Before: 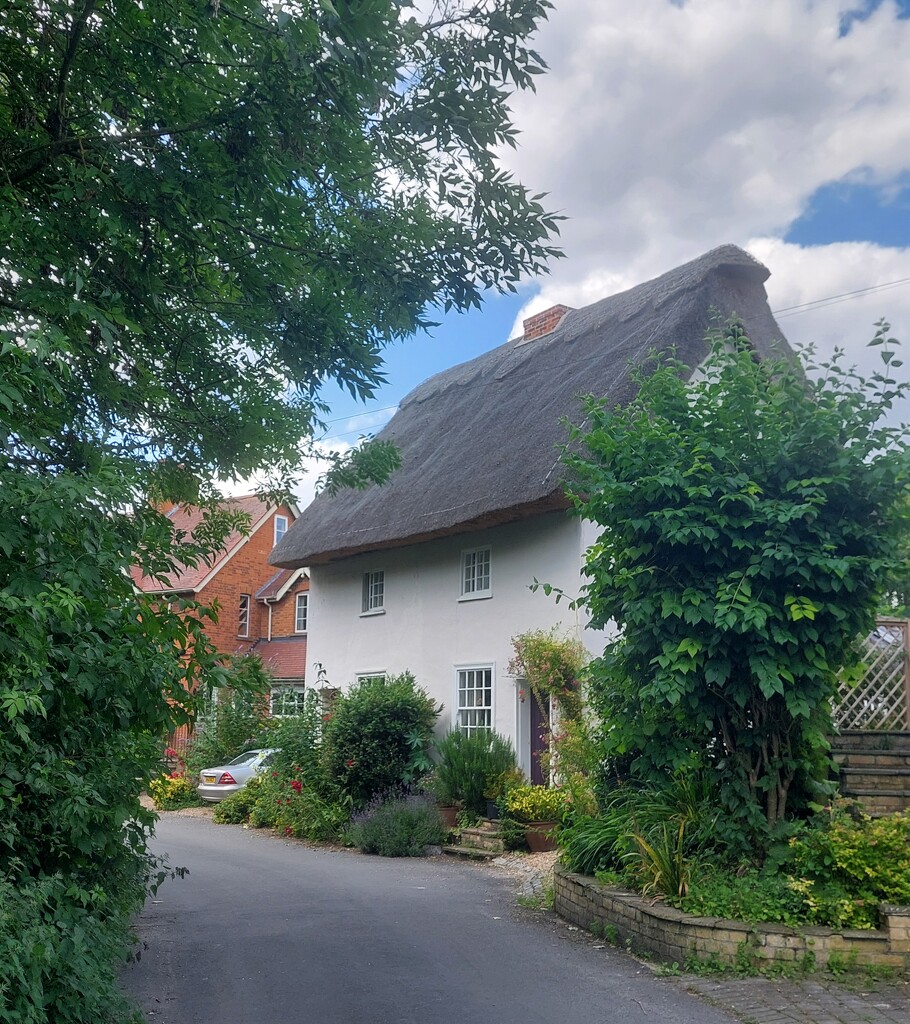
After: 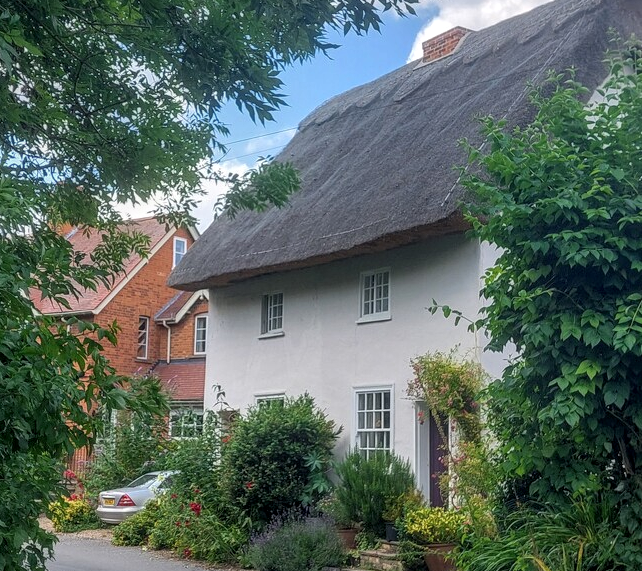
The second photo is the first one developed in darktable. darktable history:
crop: left 11.128%, top 27.185%, right 18.24%, bottom 16.959%
local contrast: highlights 1%, shadows 3%, detail 133%
